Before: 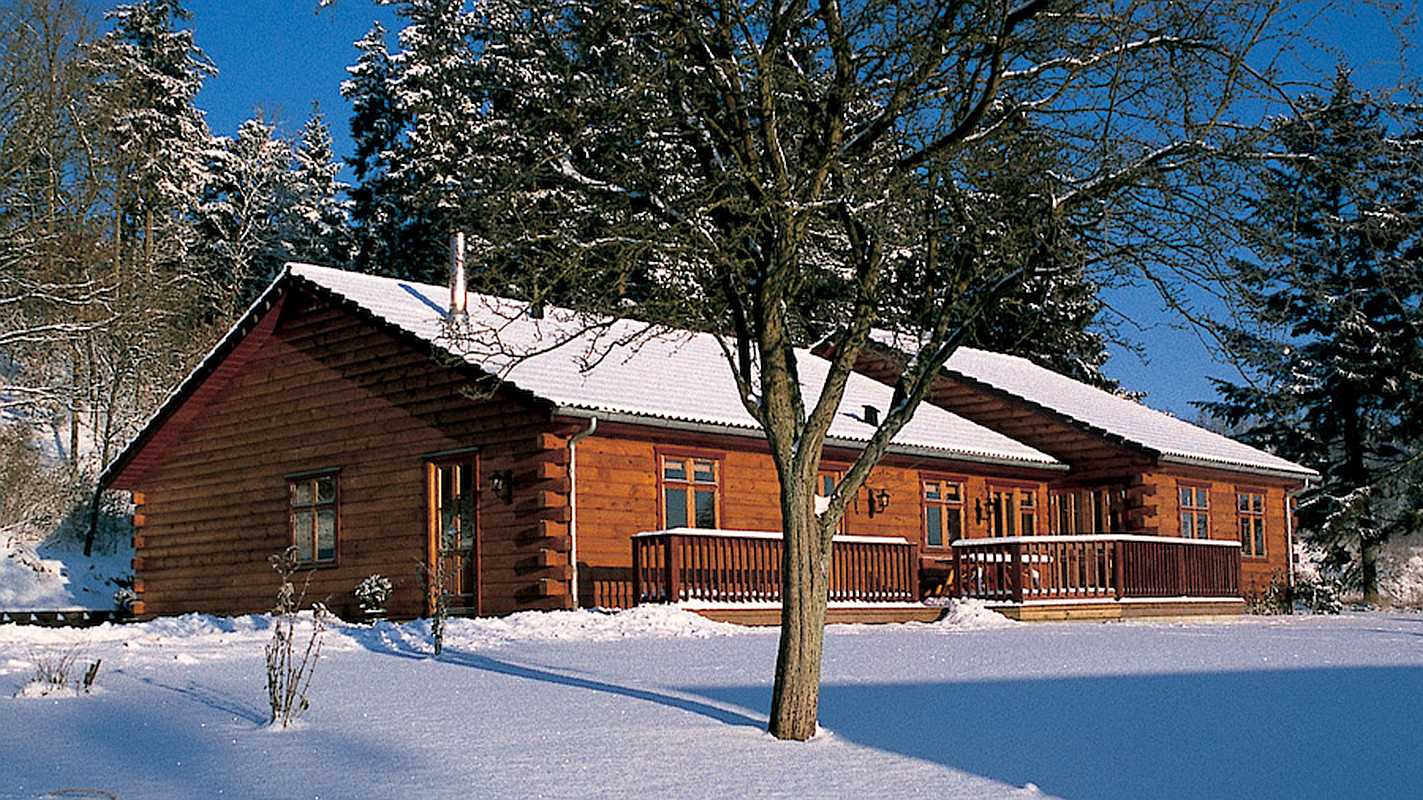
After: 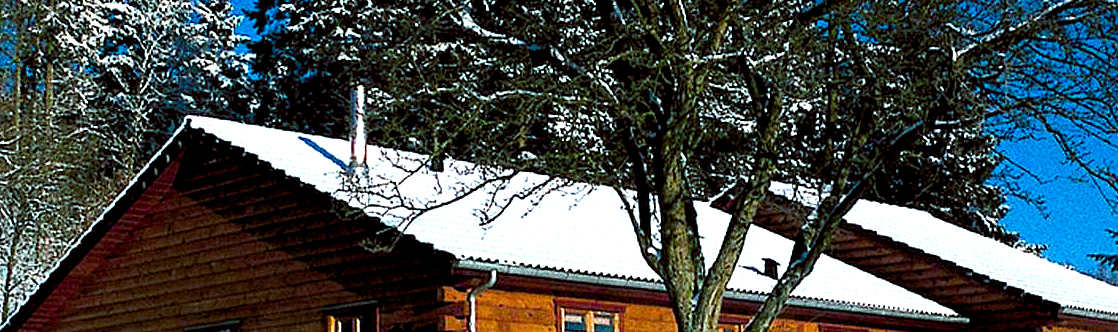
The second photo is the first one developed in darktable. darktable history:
color balance rgb: shadows lift › luminance -7.7%, shadows lift › chroma 2.13%, shadows lift › hue 200.79°, power › luminance -7.77%, power › chroma 2.27%, power › hue 220.69°, highlights gain › luminance 15.15%, highlights gain › chroma 4%, highlights gain › hue 209.35°, global offset › luminance -0.21%, global offset › chroma 0.27%, perceptual saturation grading › global saturation 24.42%, perceptual saturation grading › highlights -24.42%, perceptual saturation grading › mid-tones 24.42%, perceptual saturation grading › shadows 40%, perceptual brilliance grading › global brilliance -5%, perceptual brilliance grading › highlights 24.42%, perceptual brilliance grading › mid-tones 7%, perceptual brilliance grading › shadows -5%
grain: on, module defaults
crop: left 7.036%, top 18.398%, right 14.379%, bottom 40.043%
